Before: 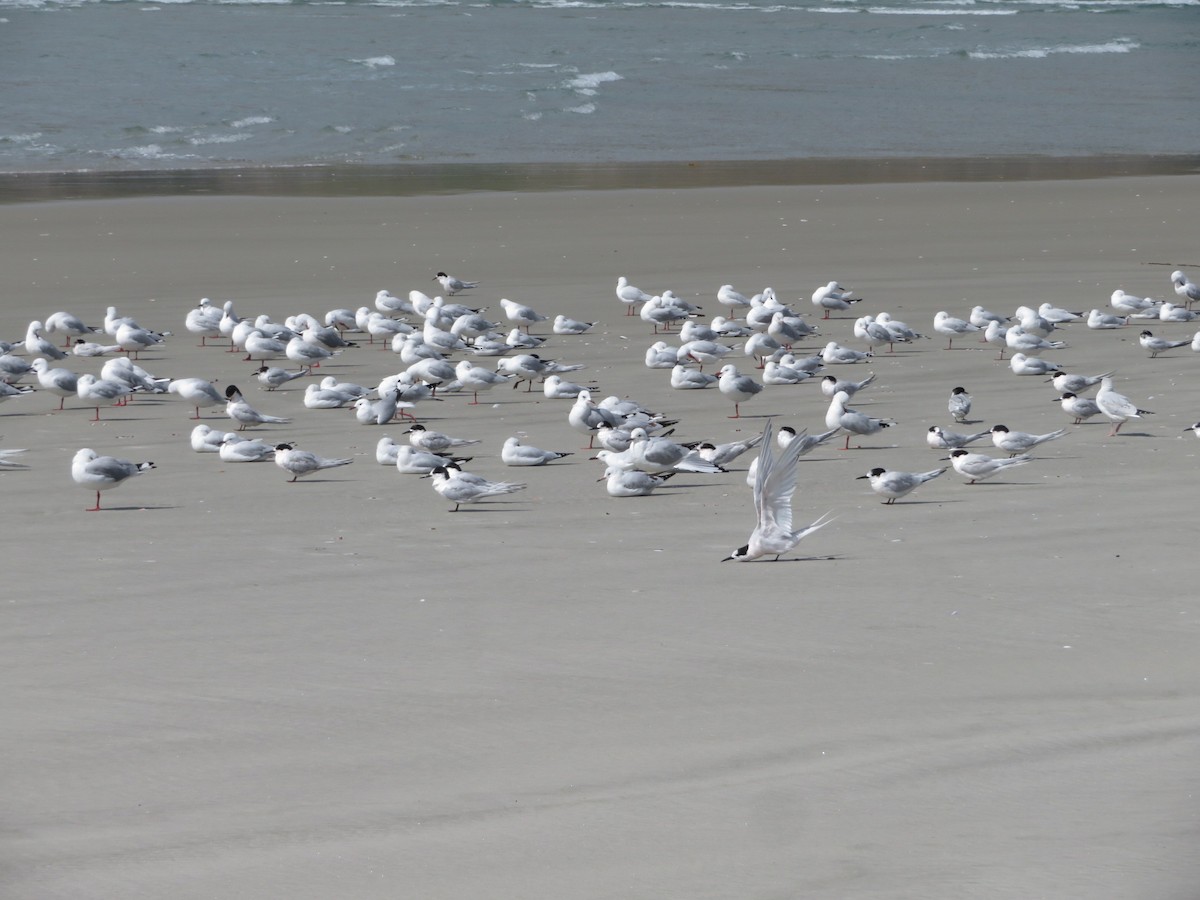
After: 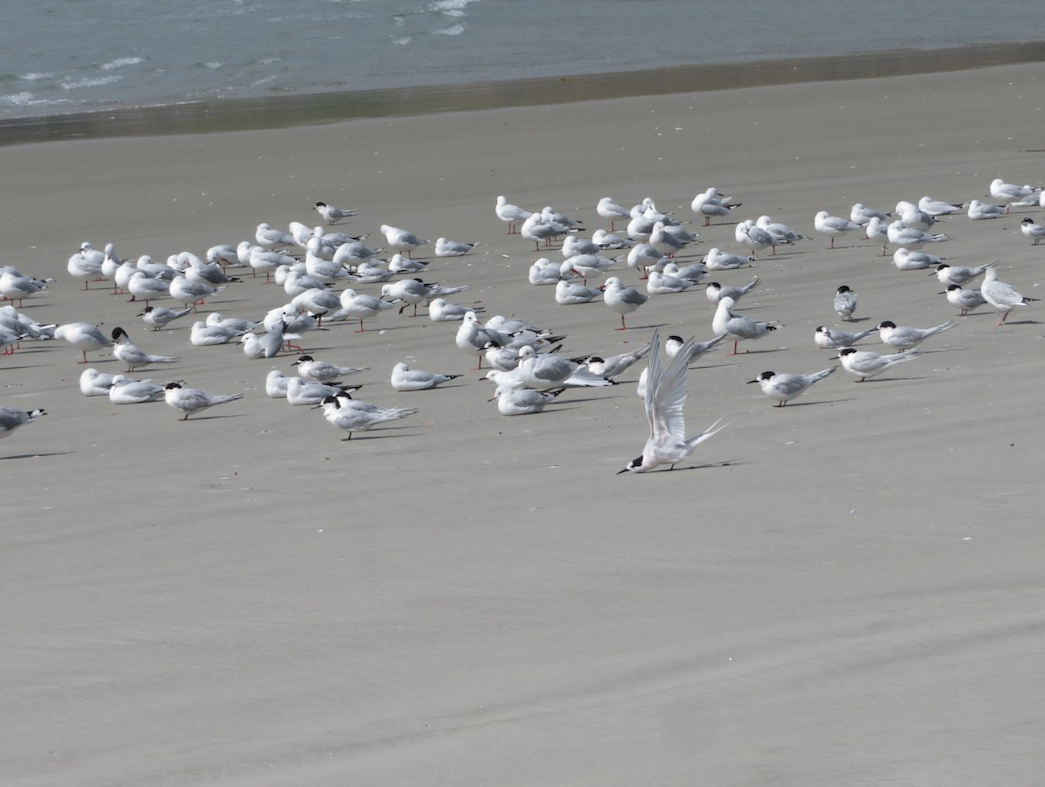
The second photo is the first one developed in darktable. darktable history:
crop and rotate: angle 3.43°, left 6.077%, top 5.718%
